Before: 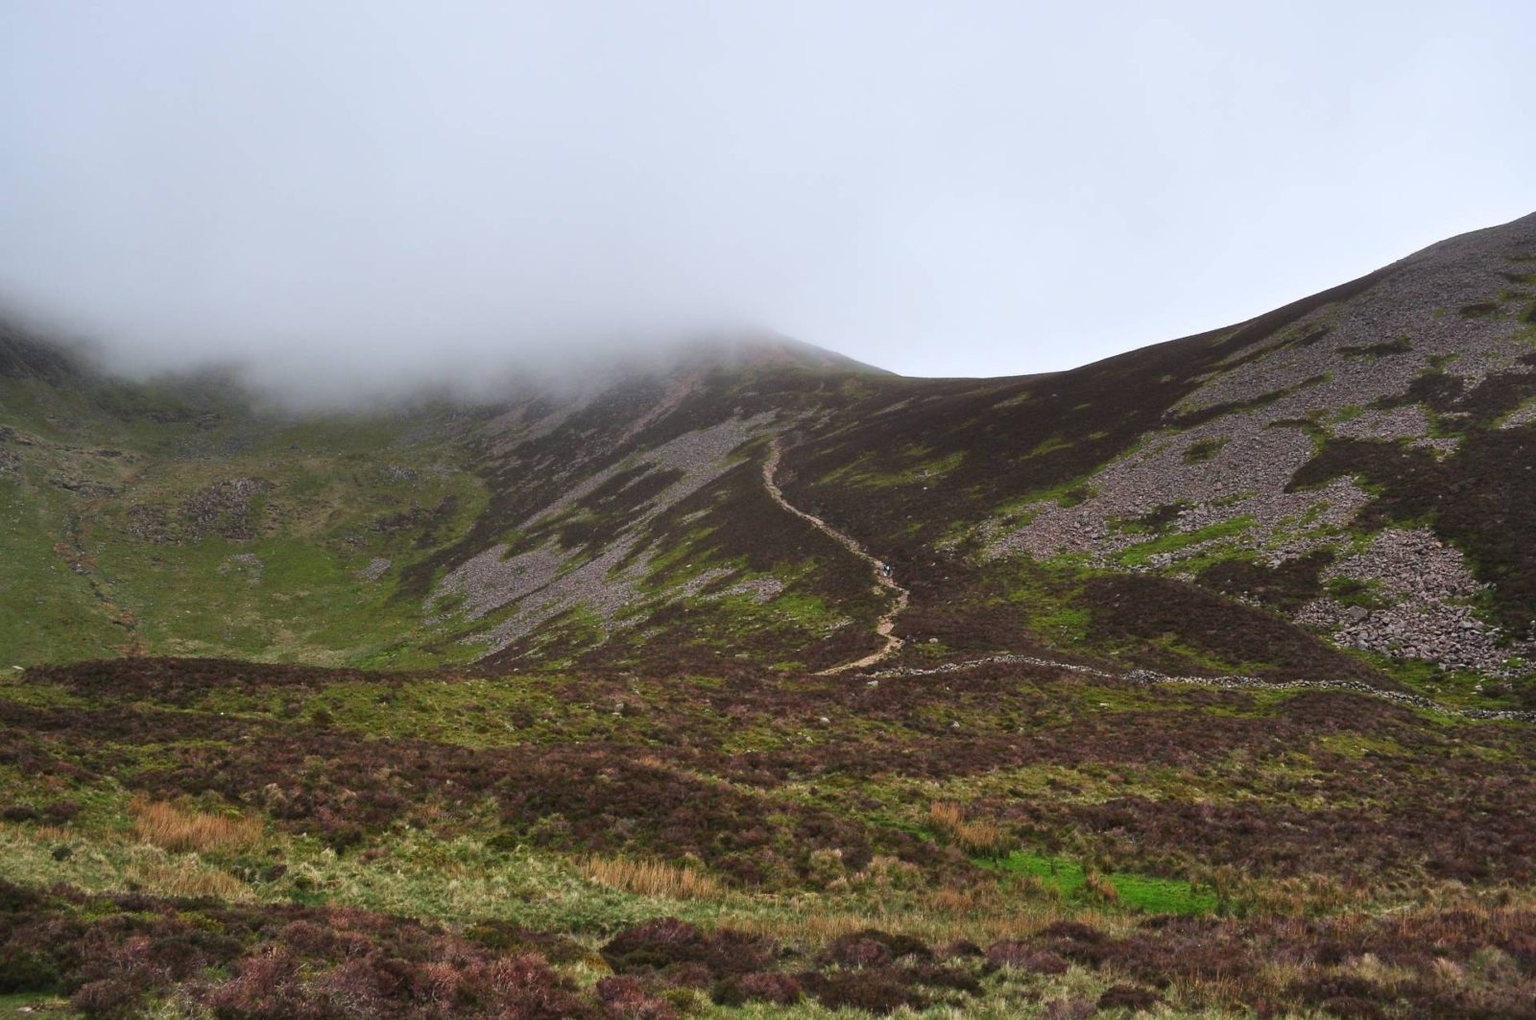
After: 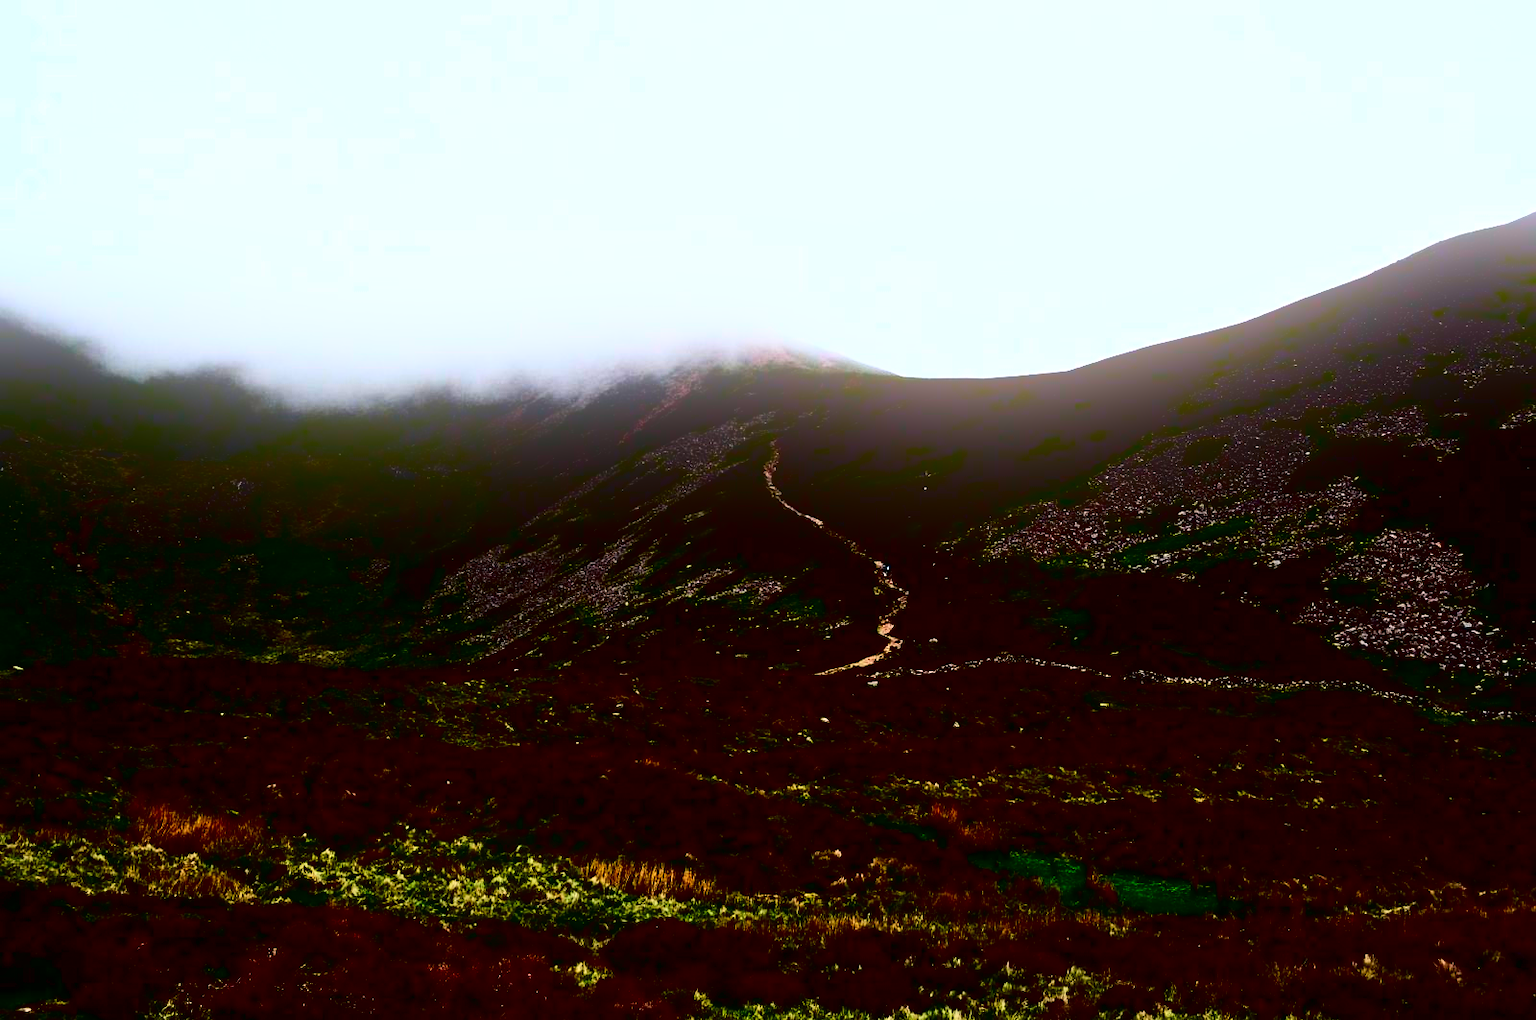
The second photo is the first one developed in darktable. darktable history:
contrast brightness saturation: contrast 0.77, brightness -1, saturation 1
bloom: on, module defaults
exposure: exposure 0.131 EV, compensate highlight preservation false
